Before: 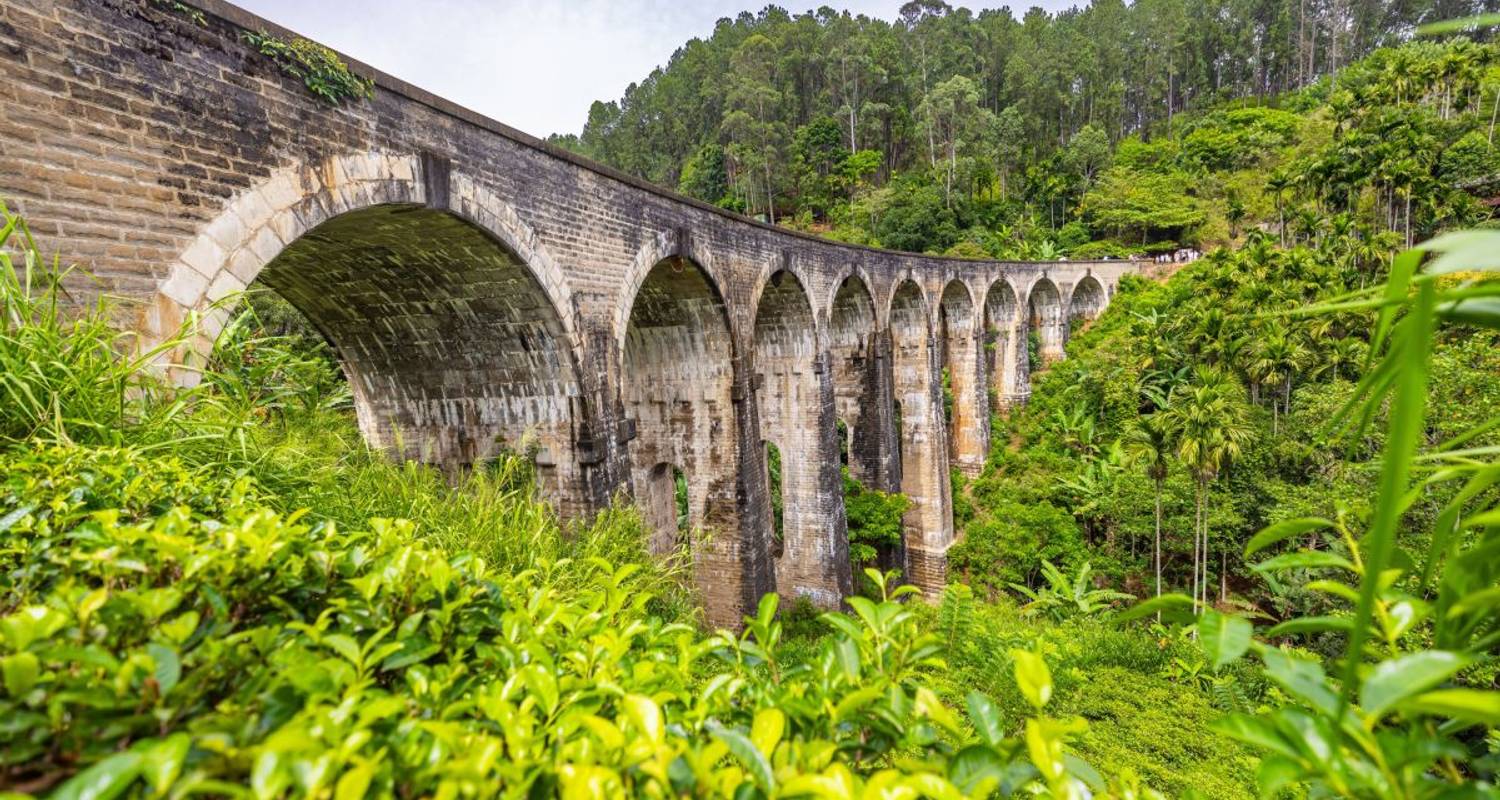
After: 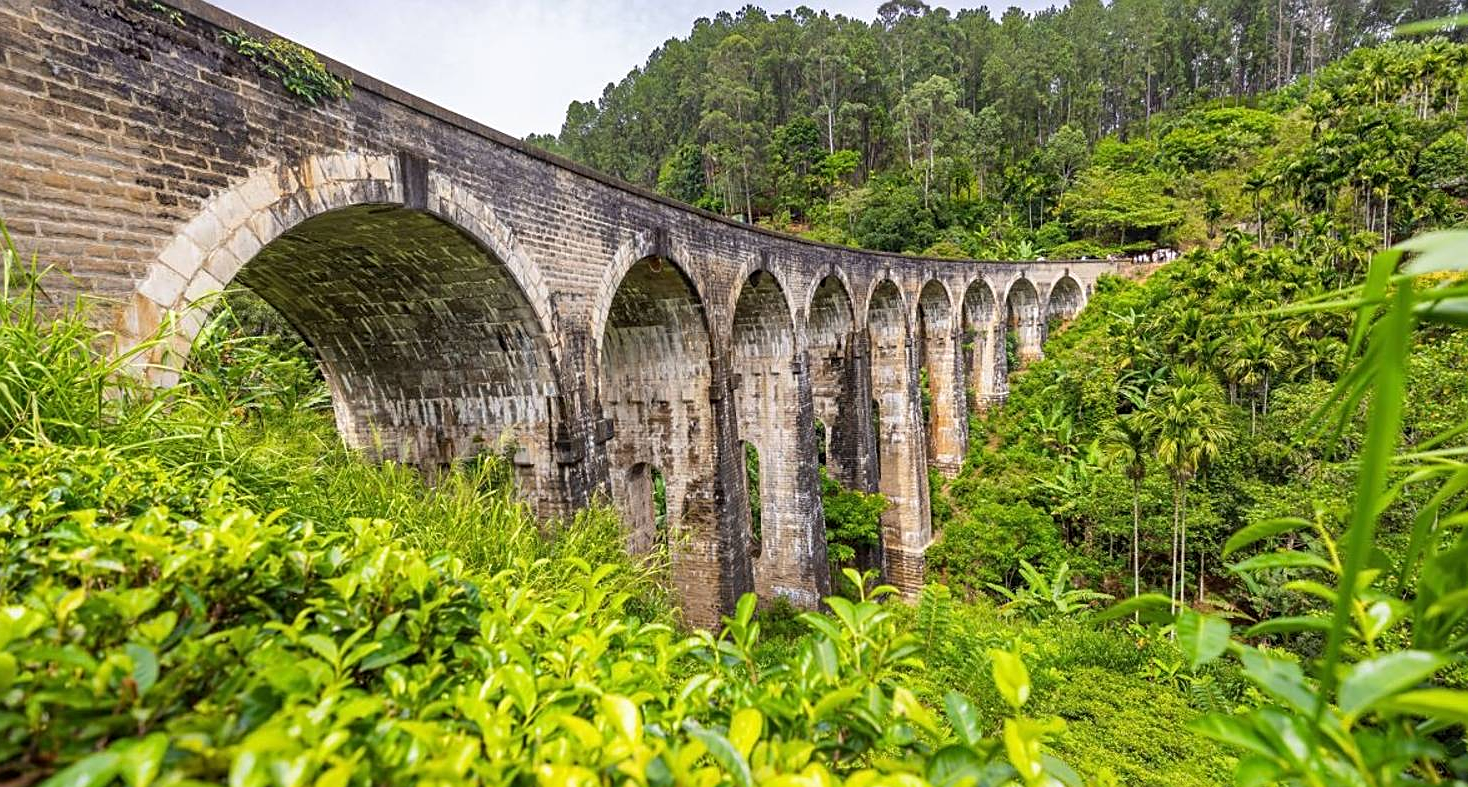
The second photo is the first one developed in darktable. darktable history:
crop and rotate: left 1.504%, right 0.566%, bottom 1.548%
sharpen: on, module defaults
